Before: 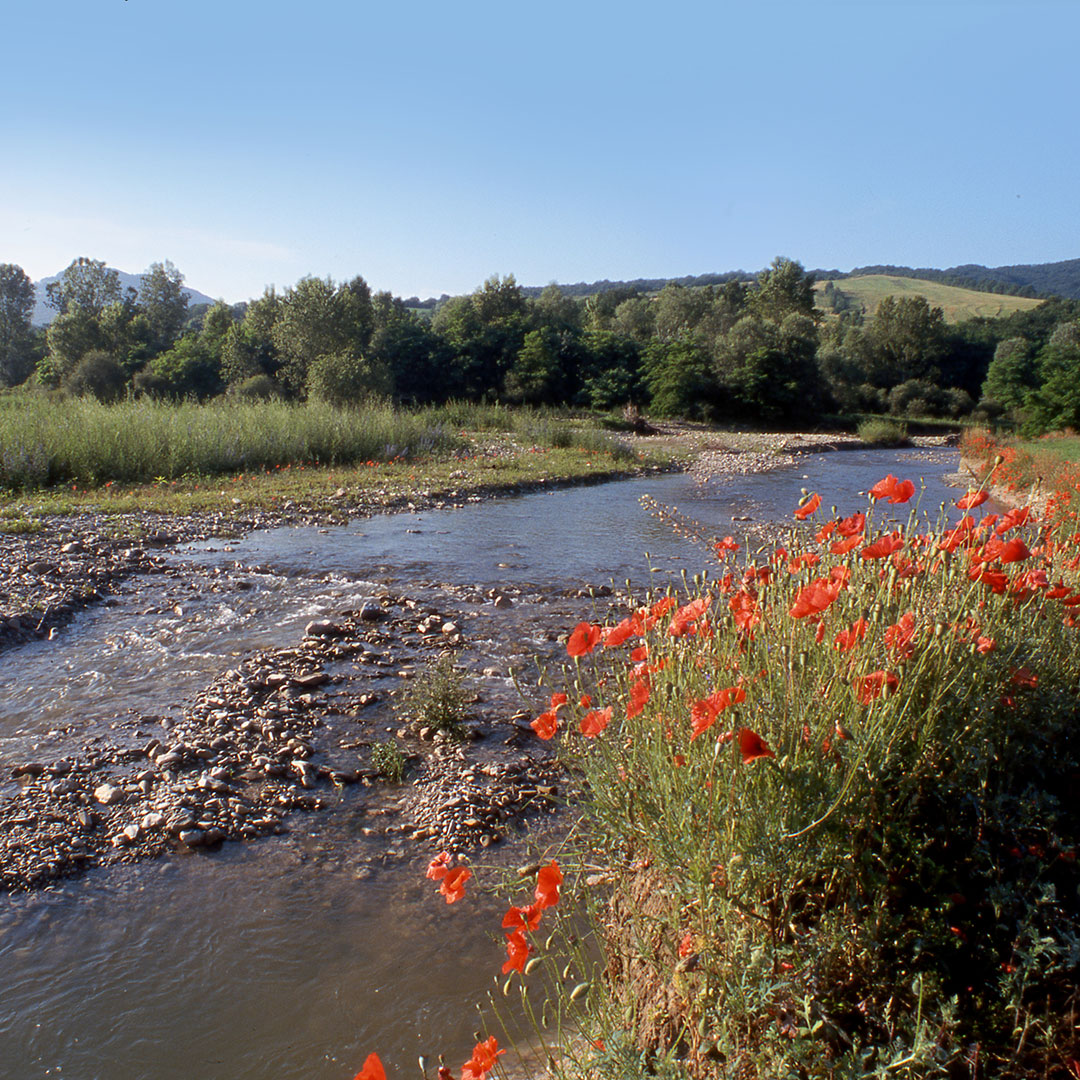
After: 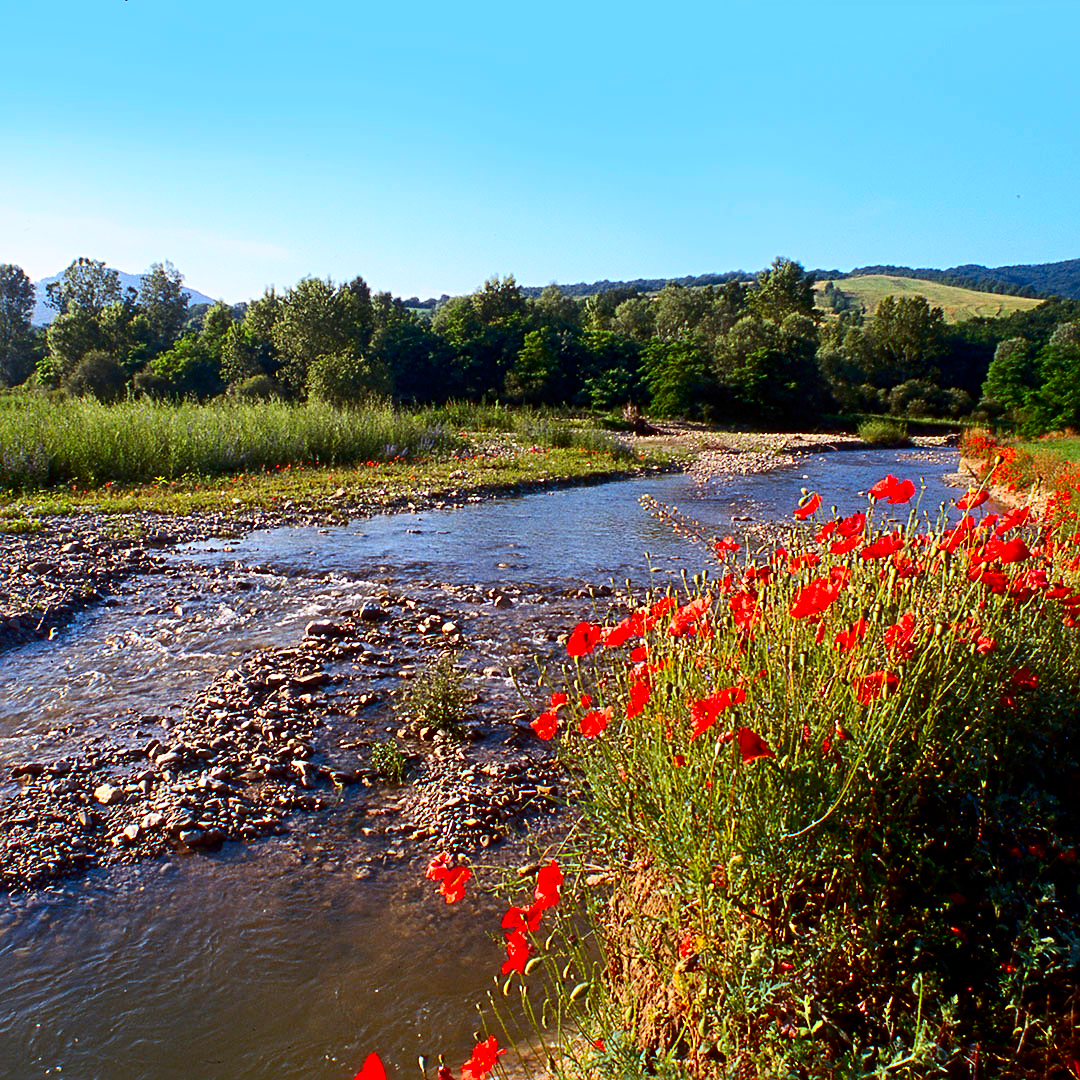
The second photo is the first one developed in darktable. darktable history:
contrast brightness saturation: contrast 0.26, brightness 0.02, saturation 0.87
sharpen: radius 2.767
